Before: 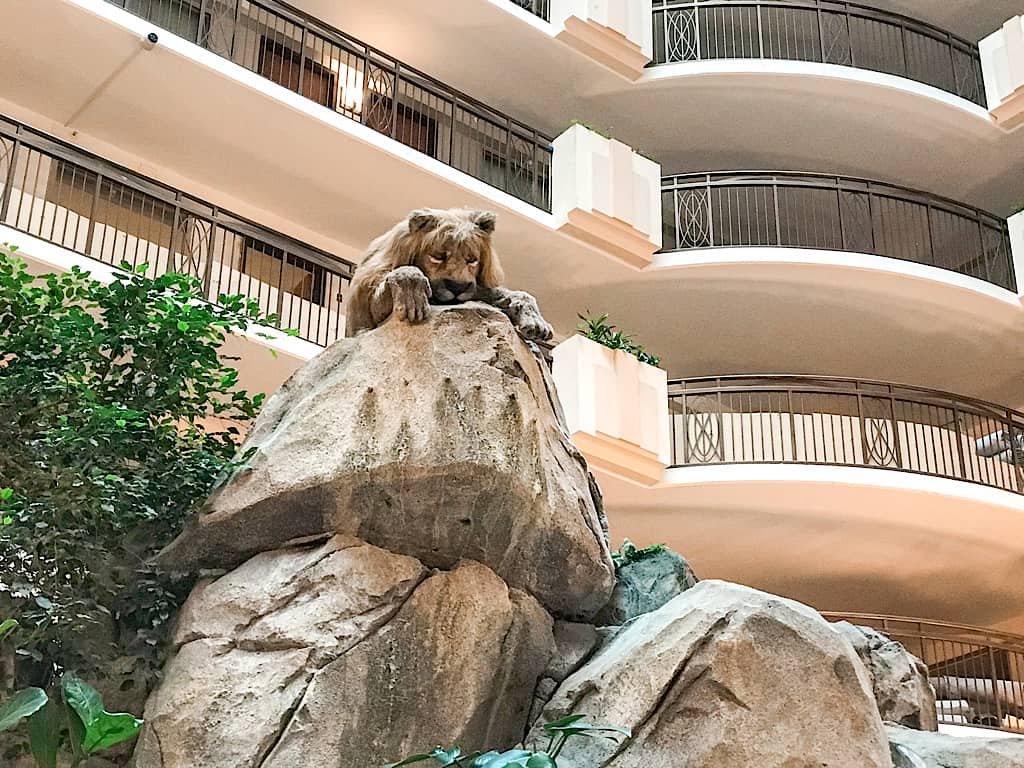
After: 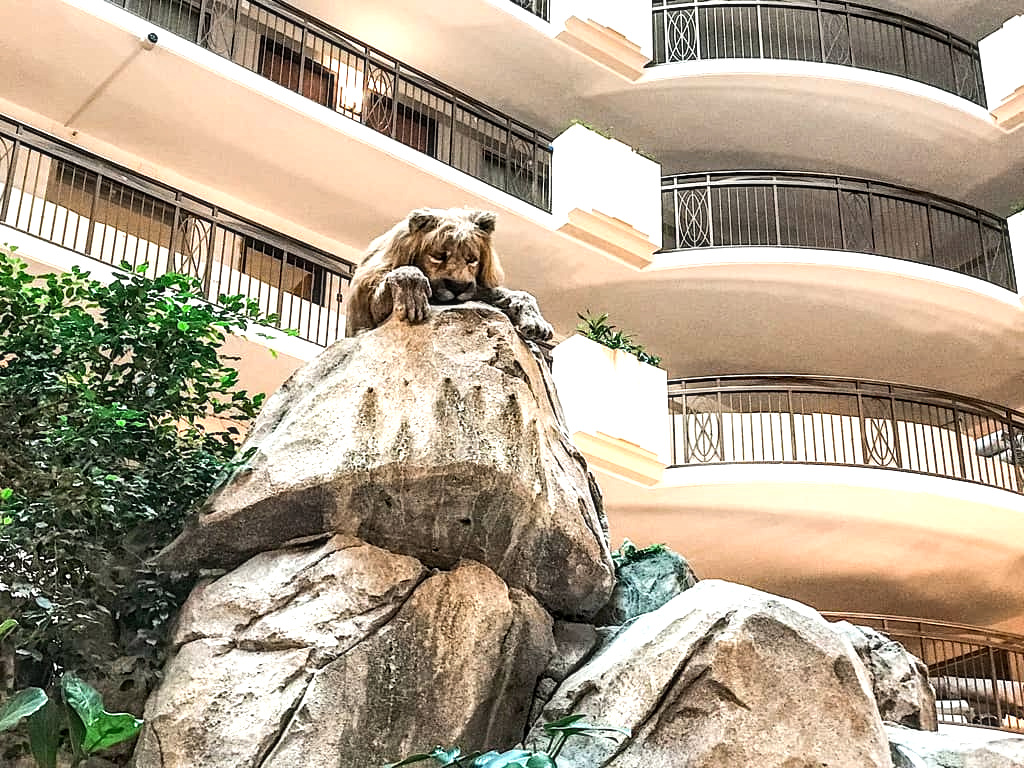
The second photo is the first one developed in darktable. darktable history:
tone equalizer: -8 EV -0.736 EV, -7 EV -0.725 EV, -6 EV -0.626 EV, -5 EV -0.367 EV, -3 EV 0.39 EV, -2 EV 0.6 EV, -1 EV 0.674 EV, +0 EV 0.756 EV, edges refinement/feathering 500, mask exposure compensation -1.57 EV, preserve details no
local contrast: detail 130%
